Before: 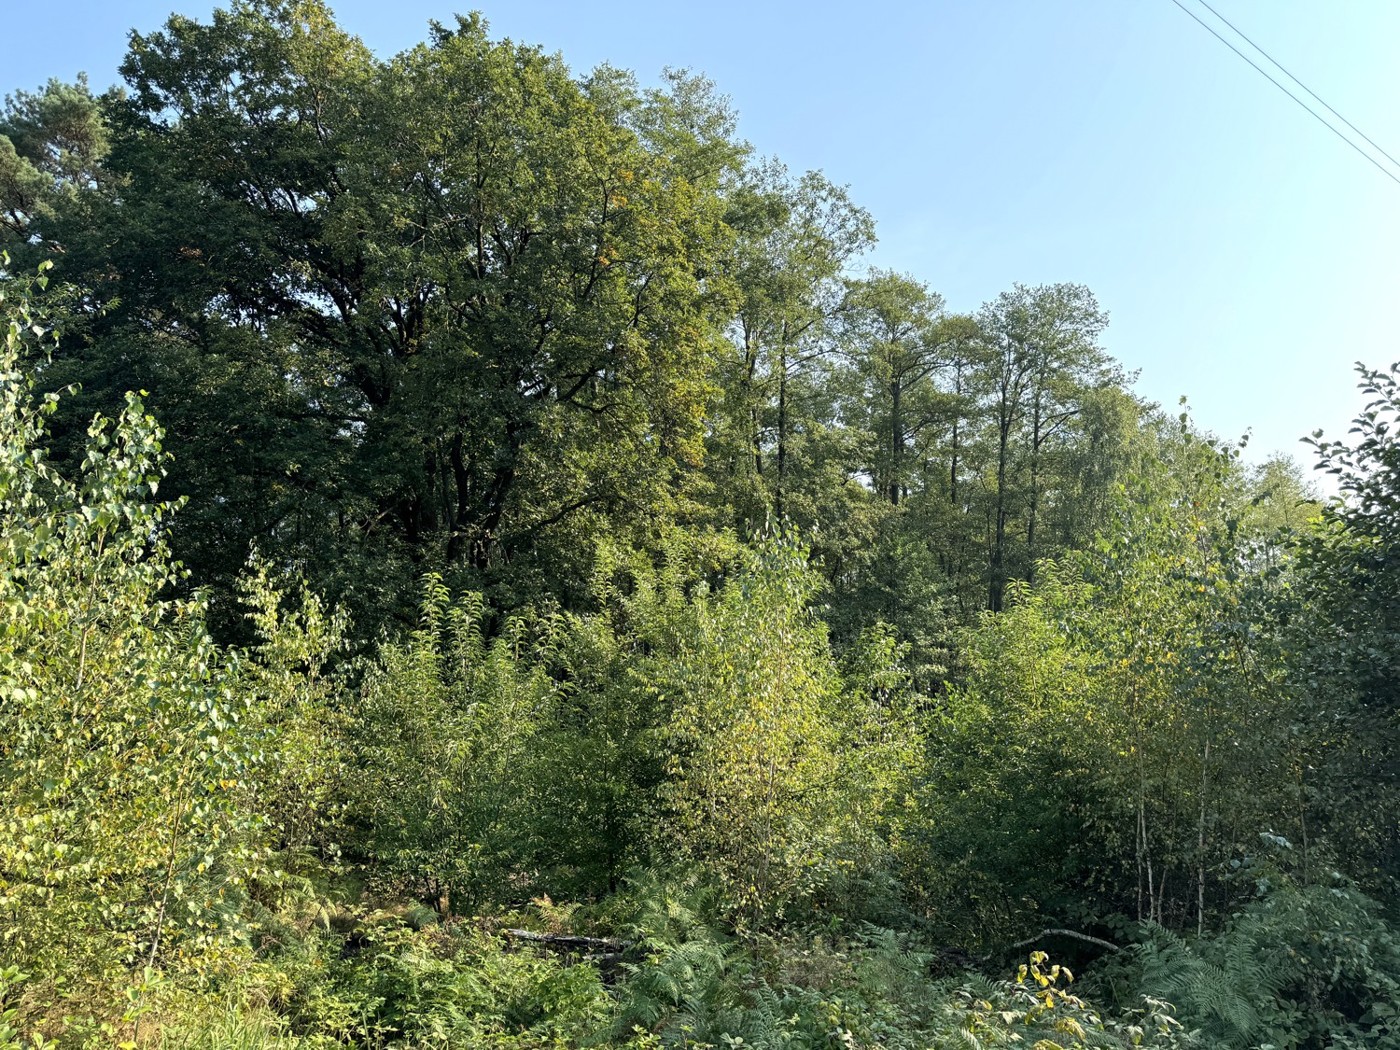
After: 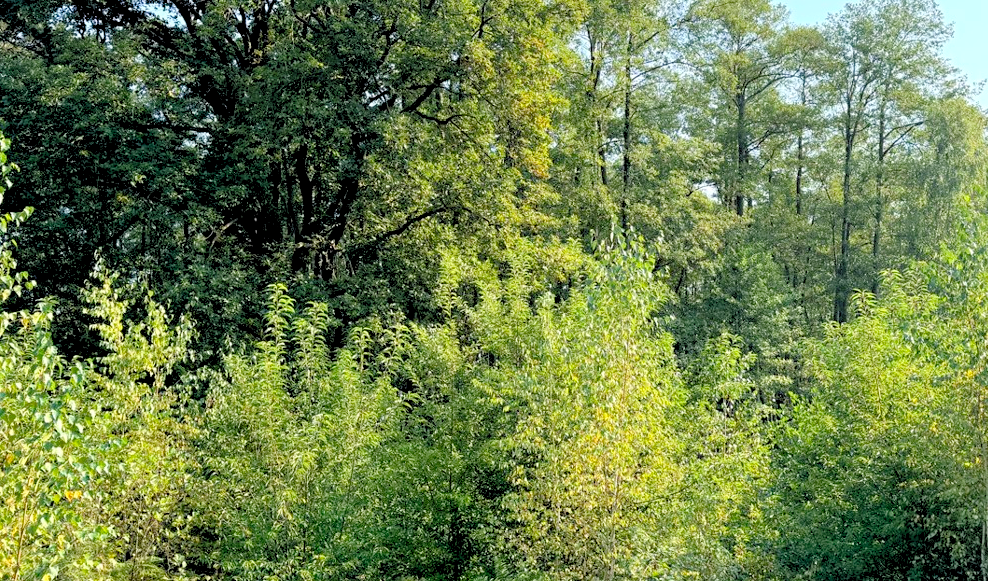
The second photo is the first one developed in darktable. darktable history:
crop: left 11.123%, top 27.61%, right 18.3%, bottom 17.034%
levels: levels [0.072, 0.414, 0.976]
